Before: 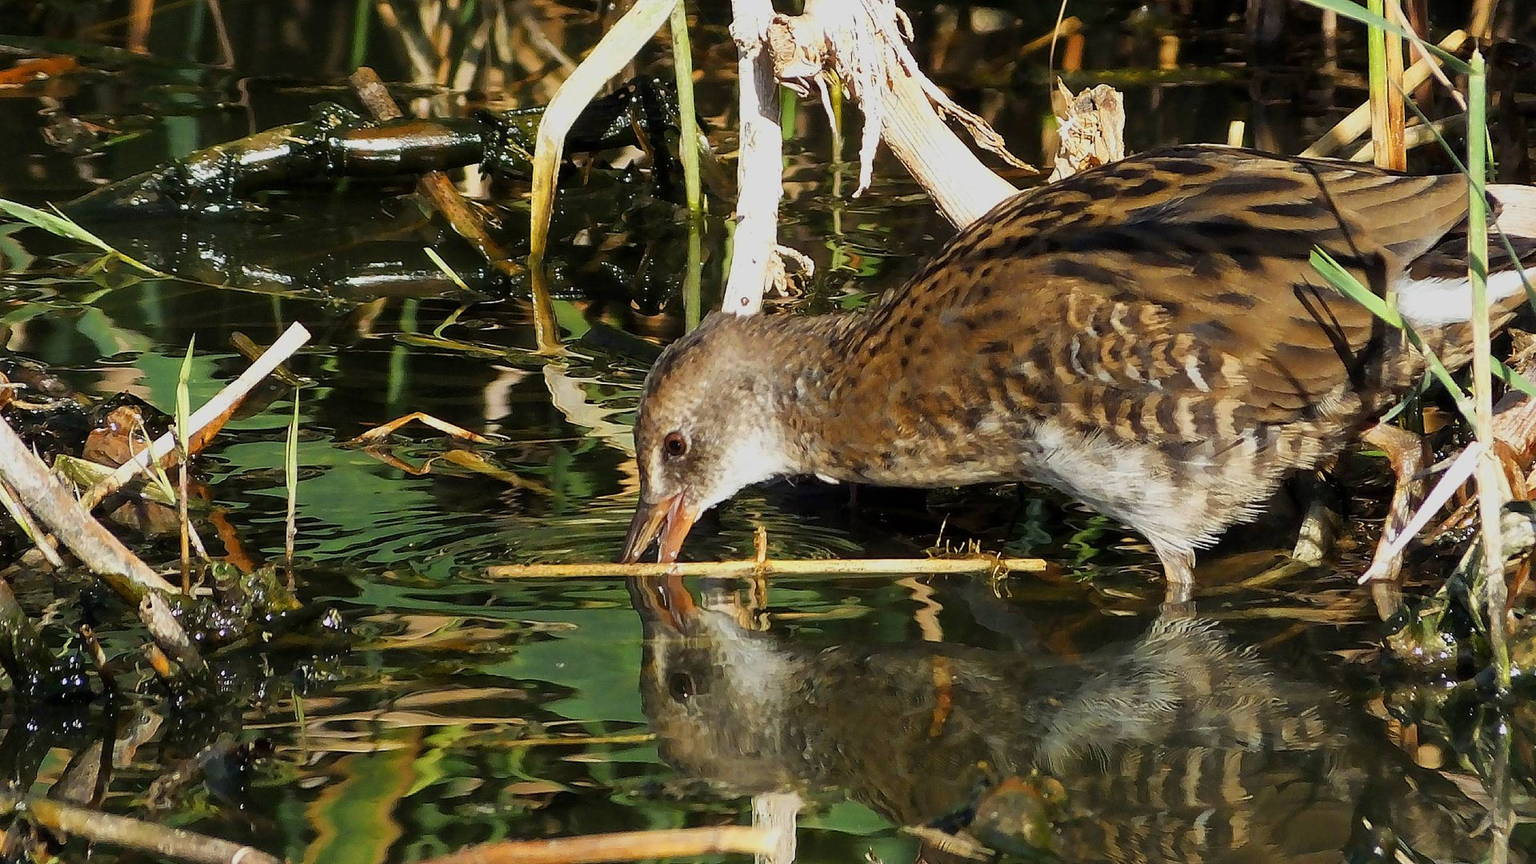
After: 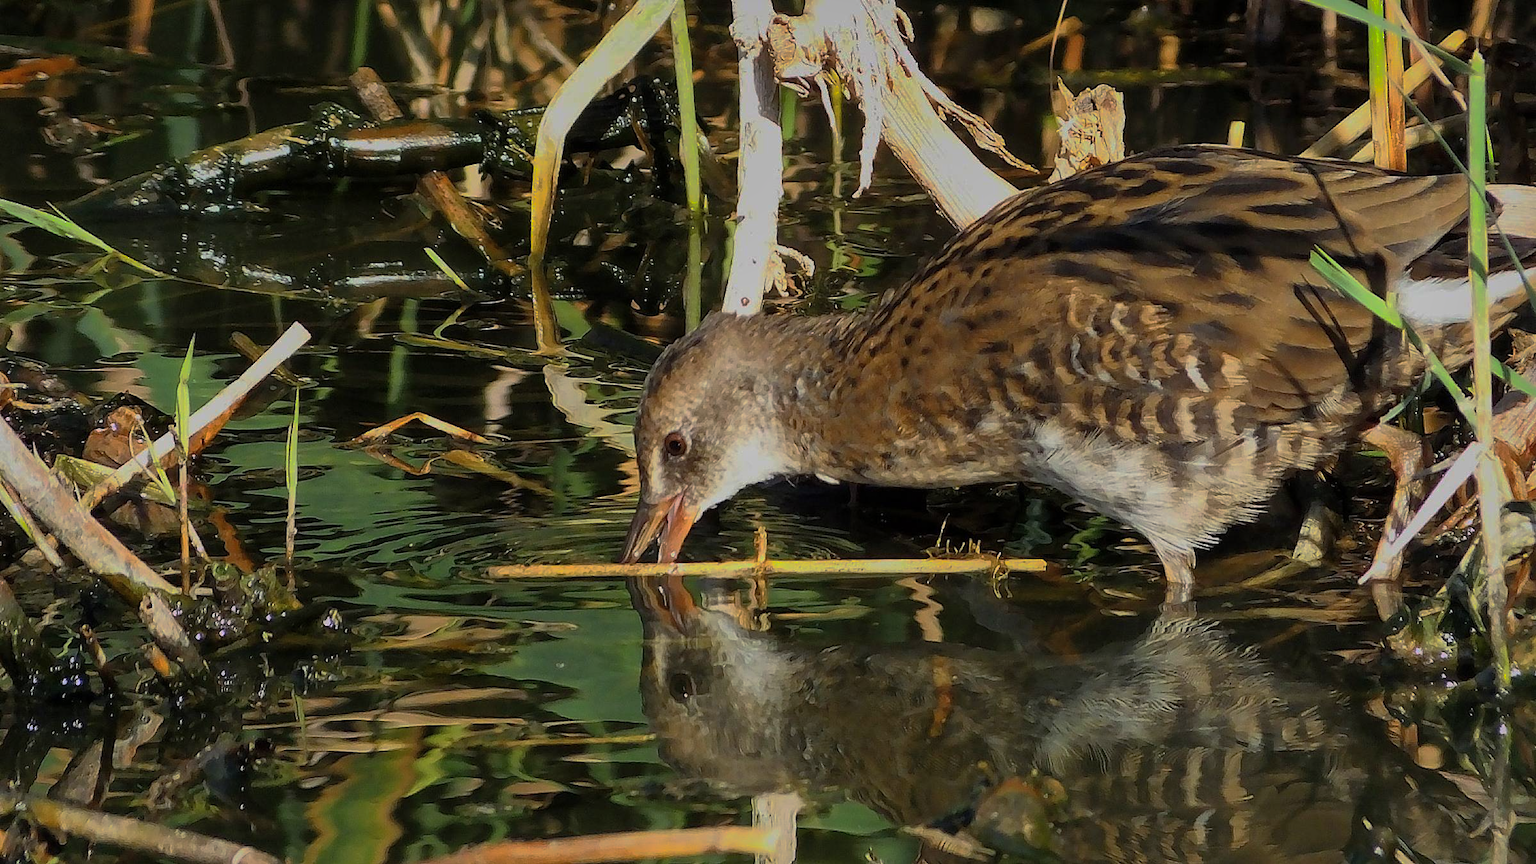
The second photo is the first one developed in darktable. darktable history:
shadows and highlights: shadows 25, highlights -70
base curve: curves: ch0 [(0, 0) (0.595, 0.418) (1, 1)], preserve colors none
exposure: exposure 0.15 EV, compensate highlight preservation false
